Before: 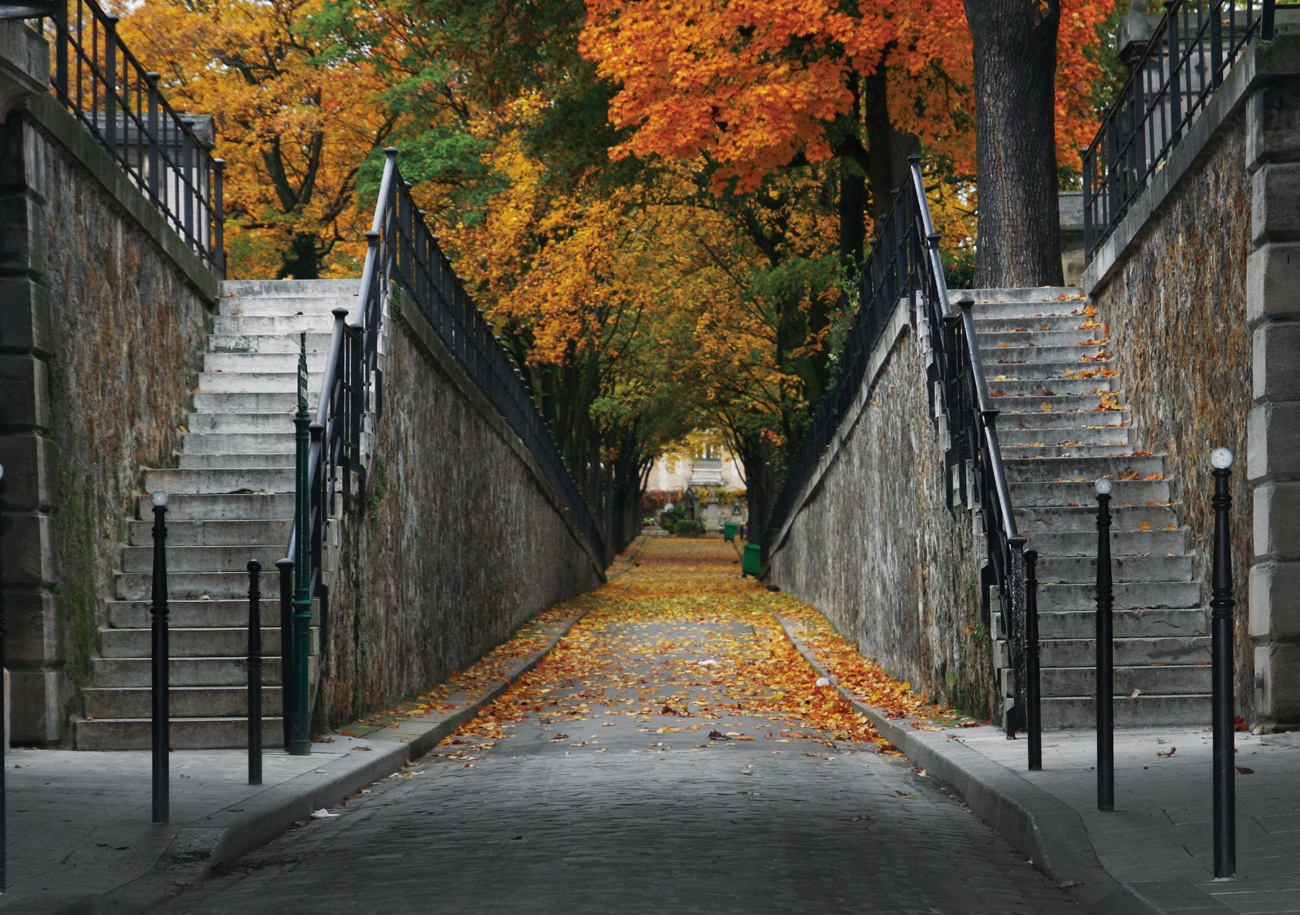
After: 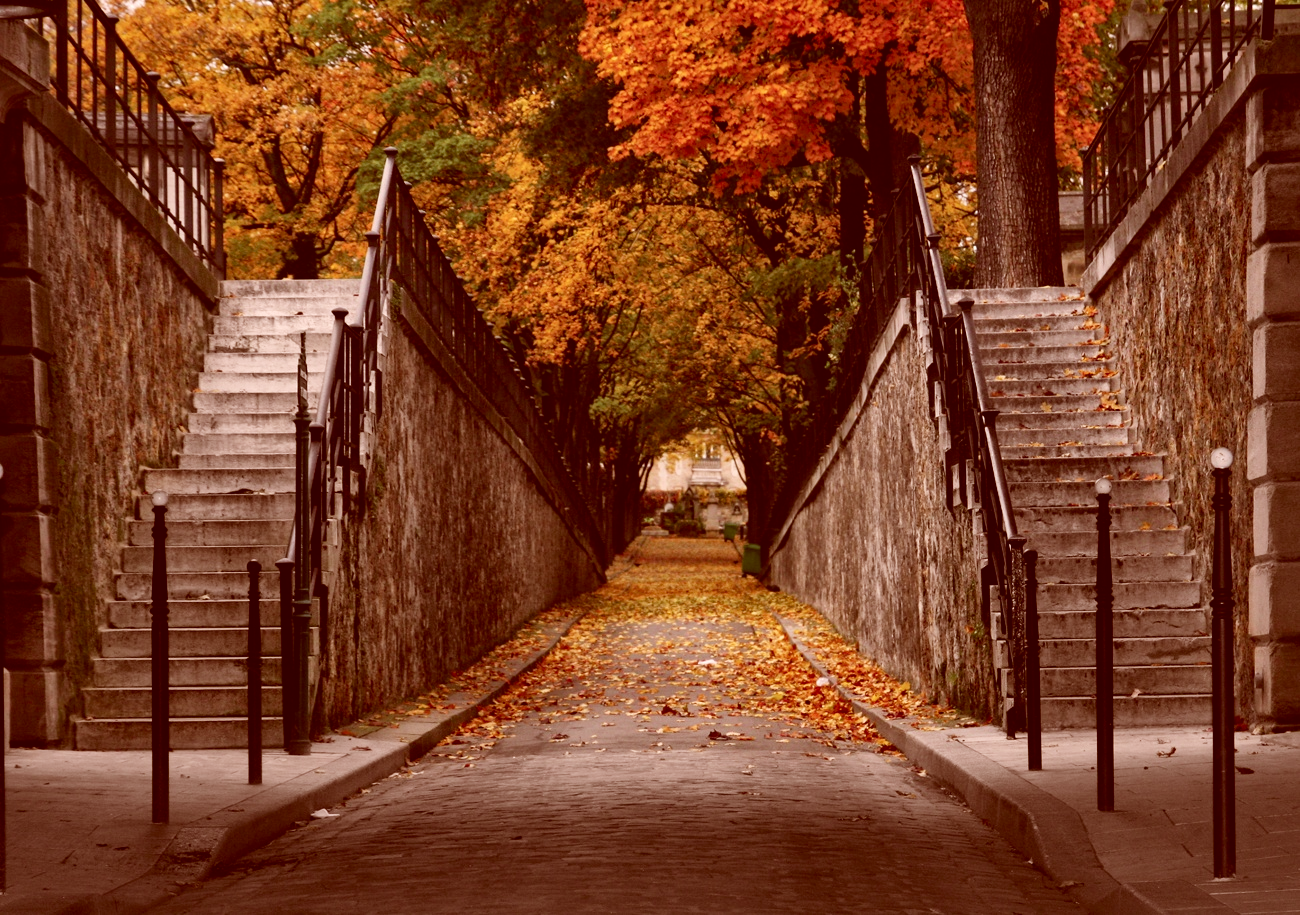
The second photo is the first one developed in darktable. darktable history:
local contrast: mode bilateral grid, contrast 20, coarseness 50, detail 141%, midtone range 0.2
color correction: highlights a* 9.03, highlights b* 8.71, shadows a* 40, shadows b* 40, saturation 0.8
